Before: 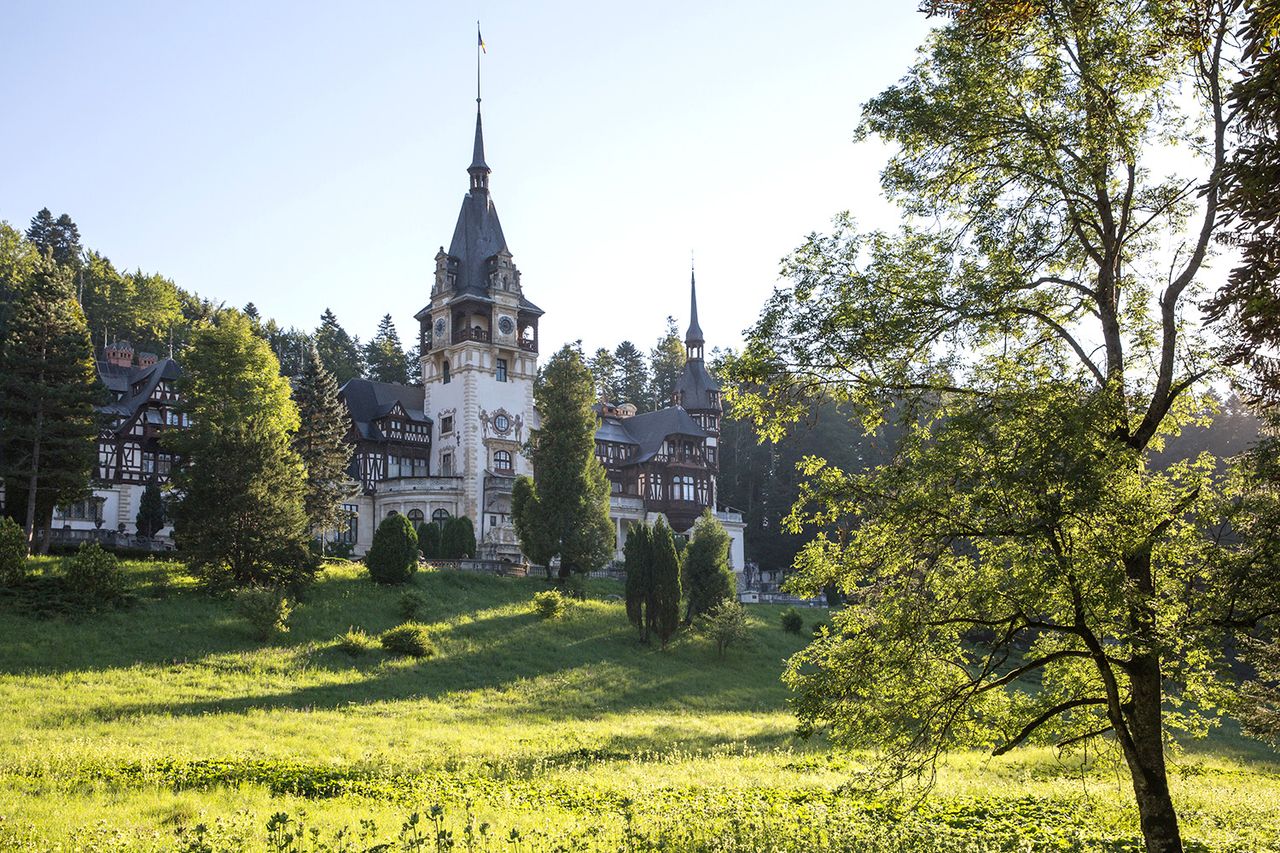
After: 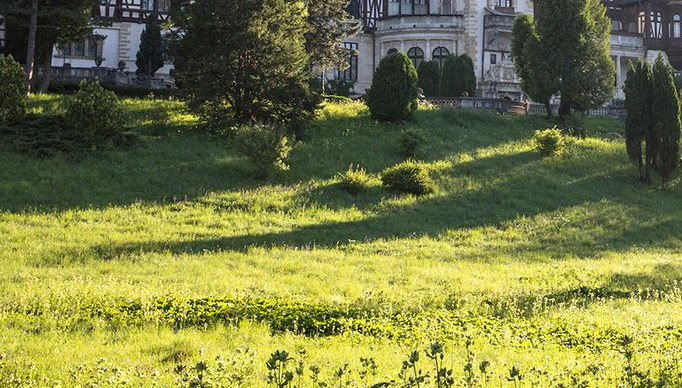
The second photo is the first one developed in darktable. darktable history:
crop and rotate: top 54.324%, right 46.683%, bottom 0.156%
